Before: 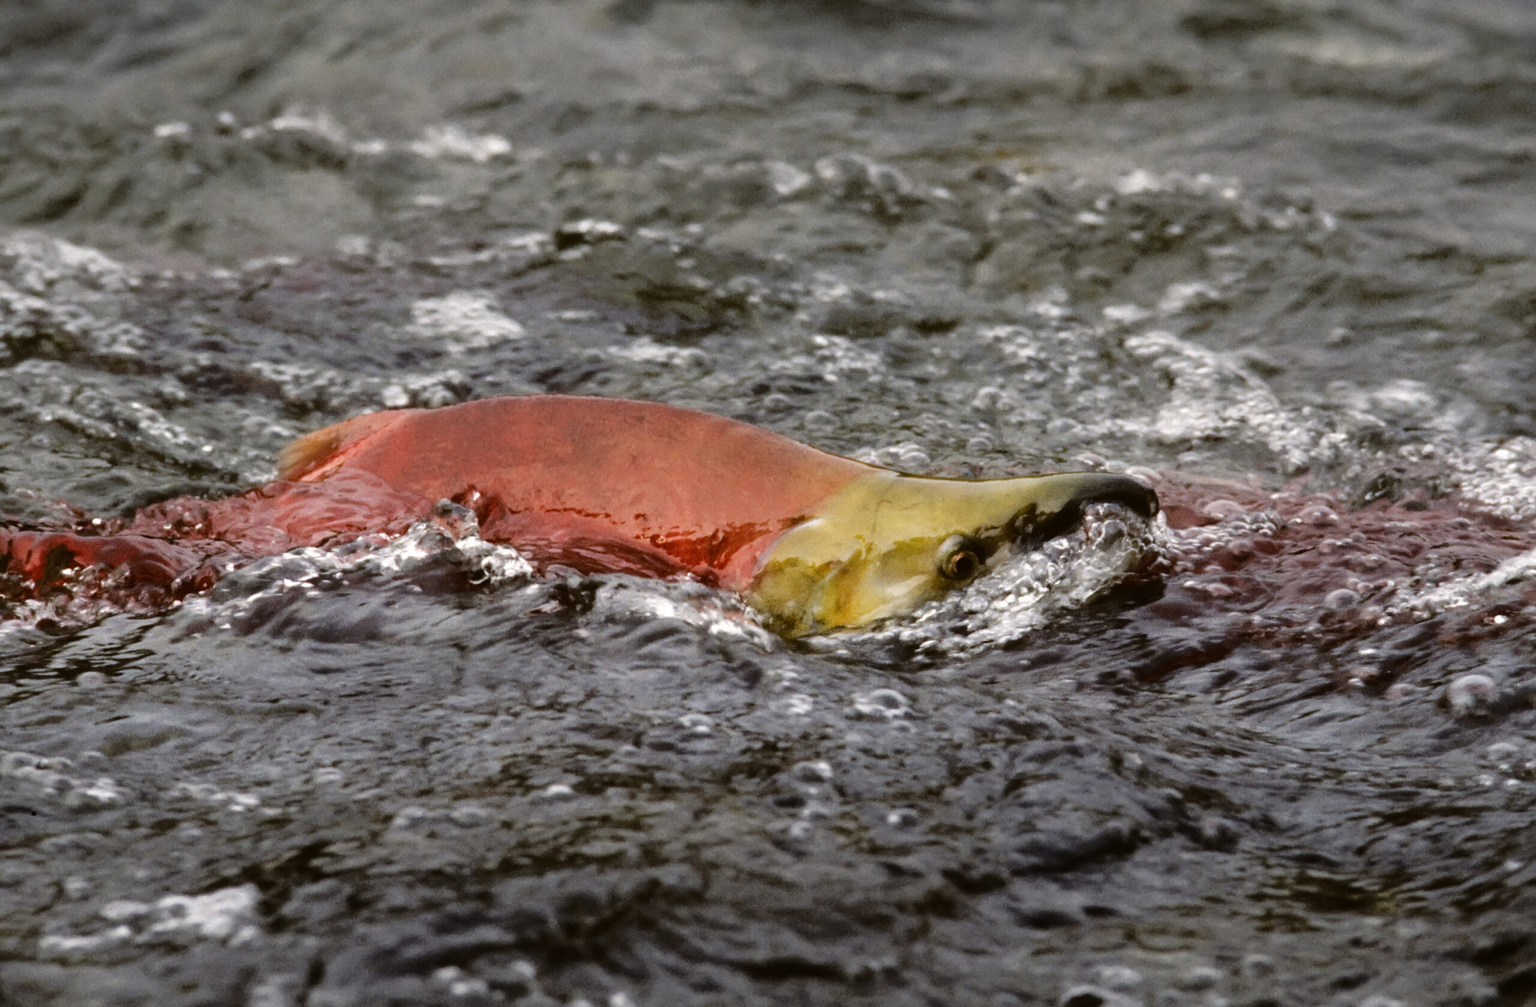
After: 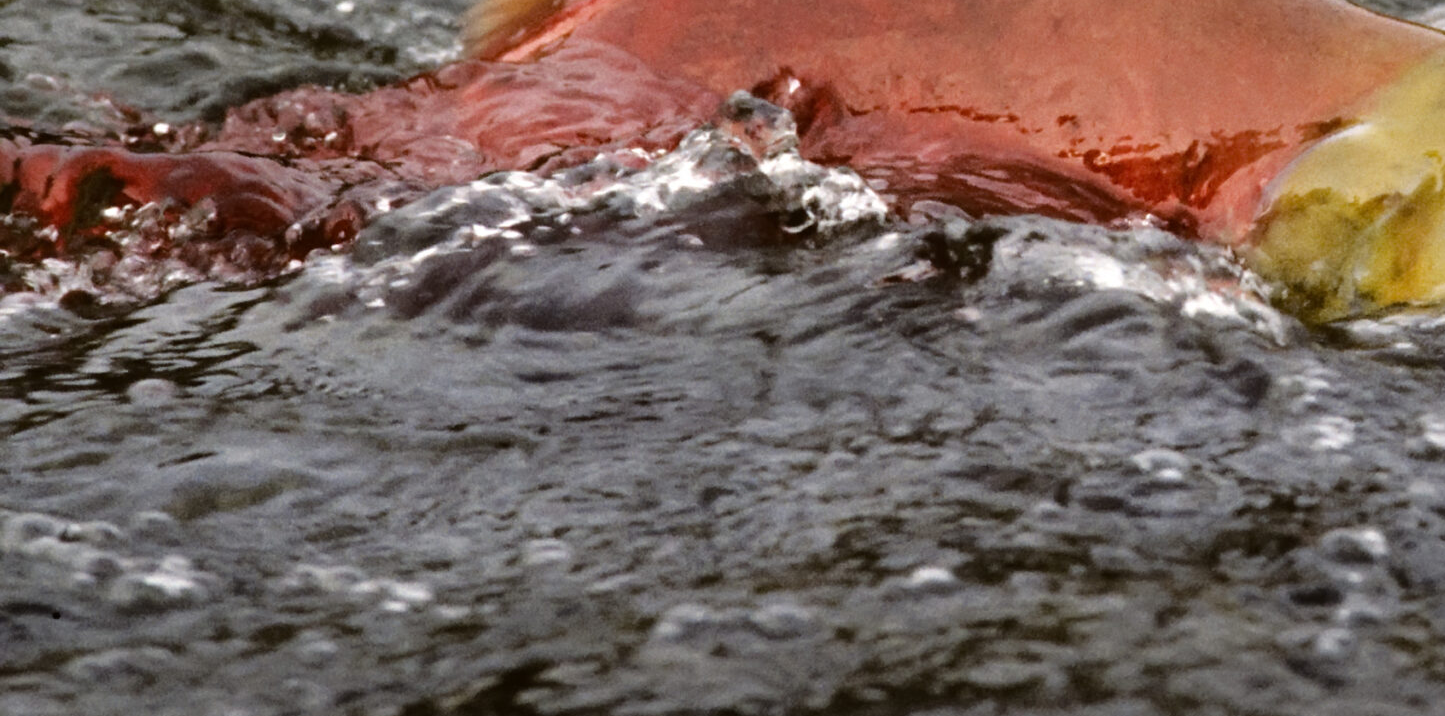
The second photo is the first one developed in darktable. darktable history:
crop: top 44.17%, right 43.551%, bottom 13.159%
